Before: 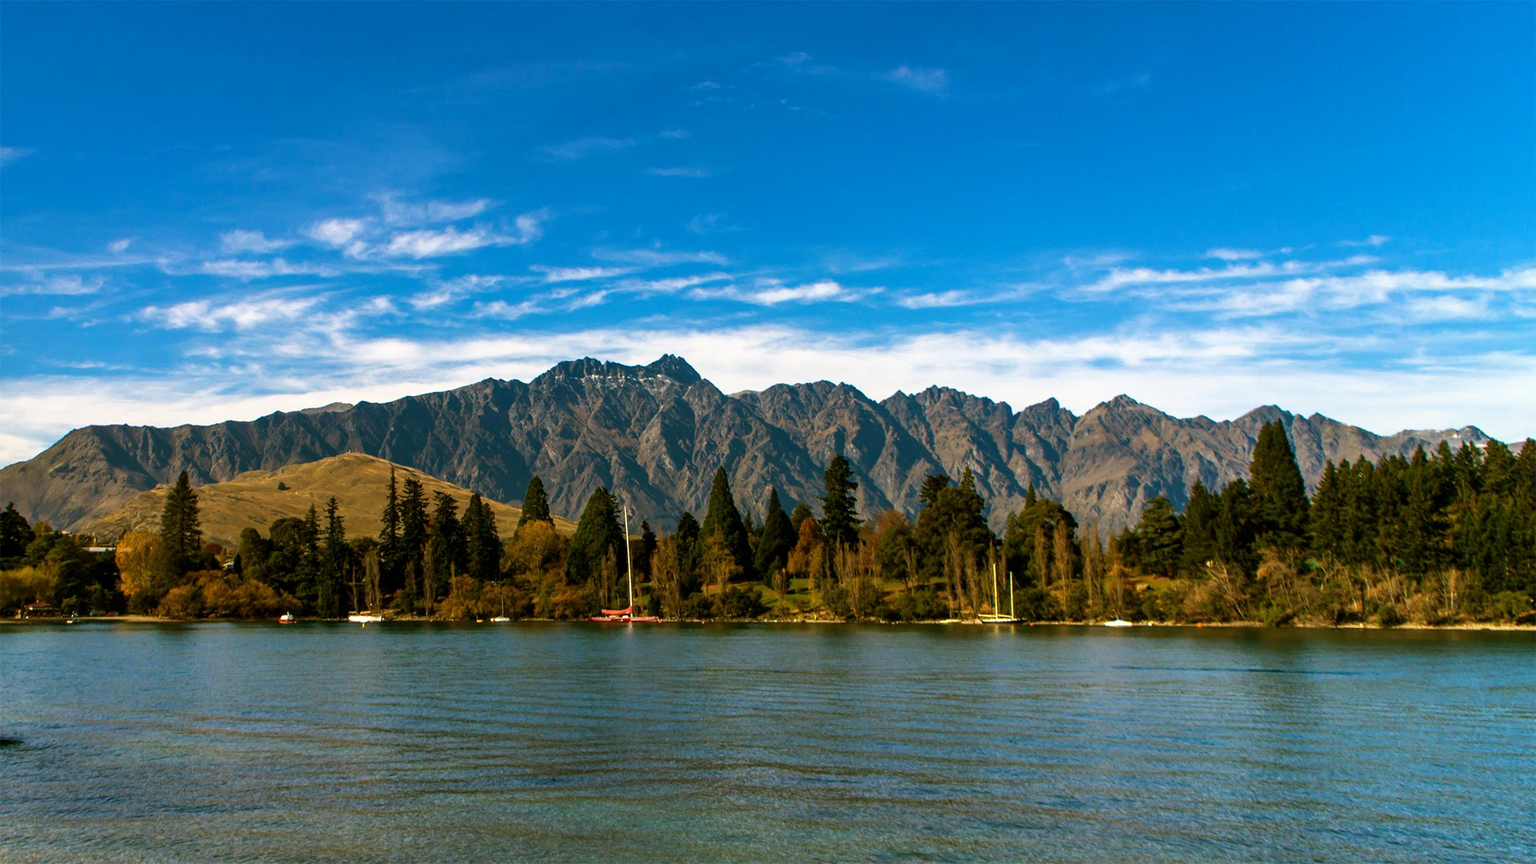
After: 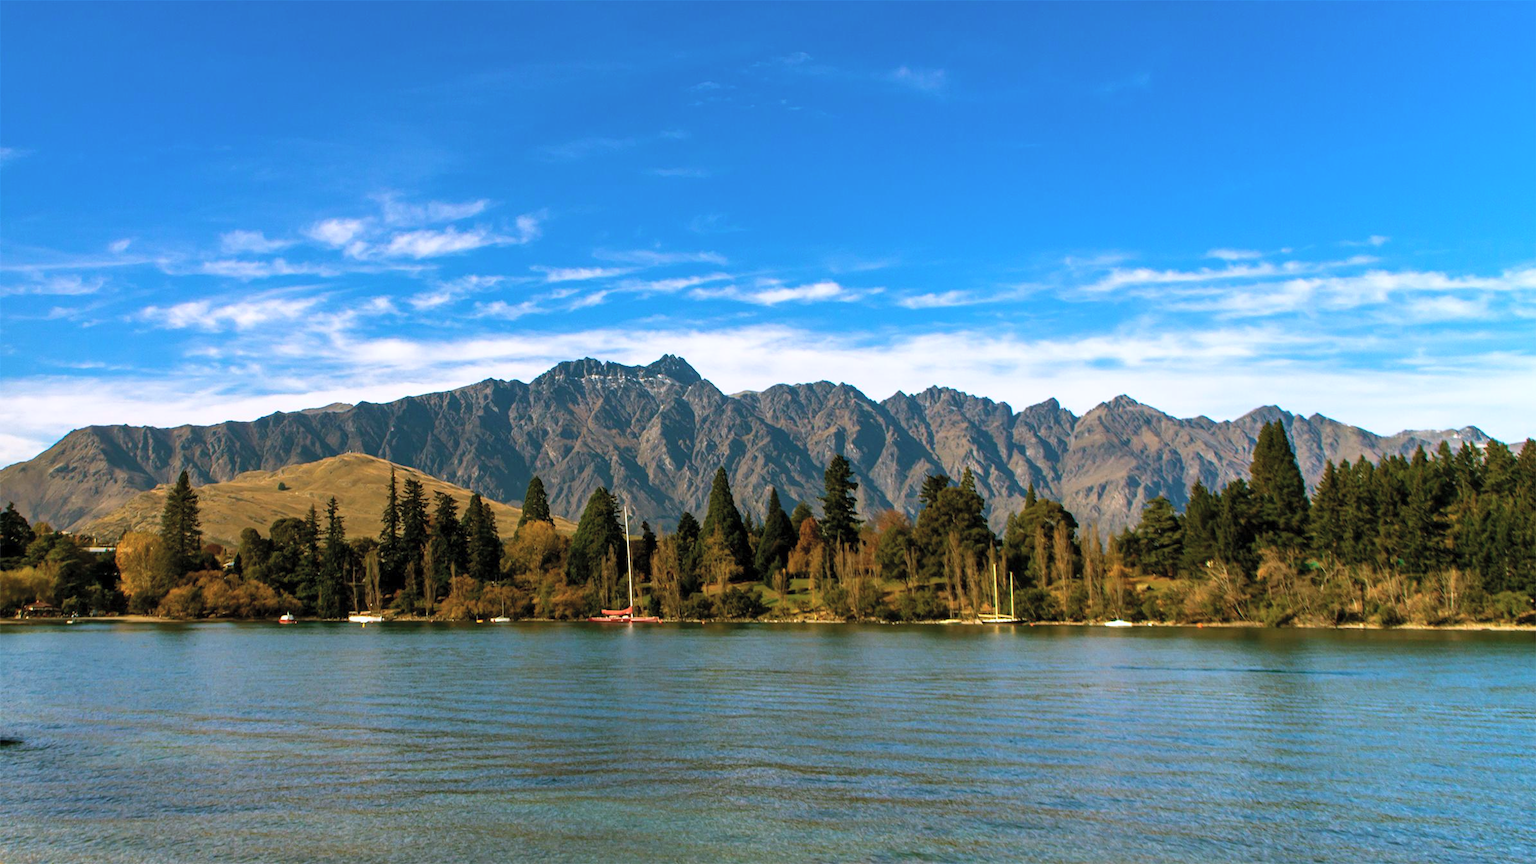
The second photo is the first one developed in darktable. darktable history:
contrast brightness saturation: brightness 0.13
color calibration: illuminant as shot in camera, x 0.358, y 0.373, temperature 4628.91 K
